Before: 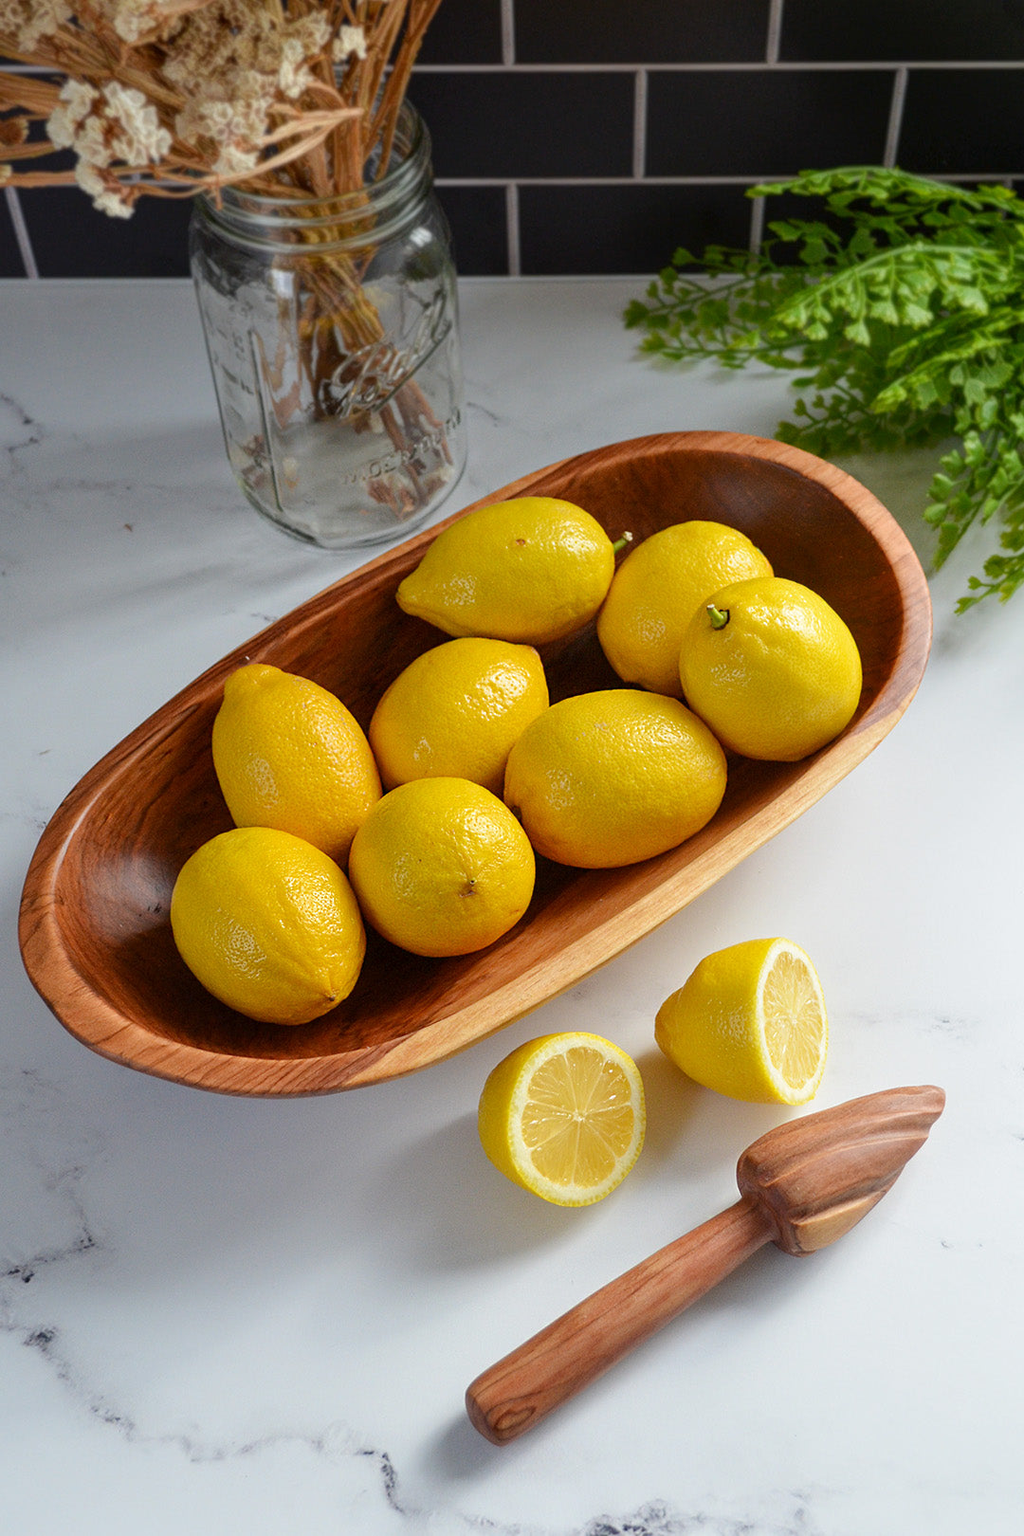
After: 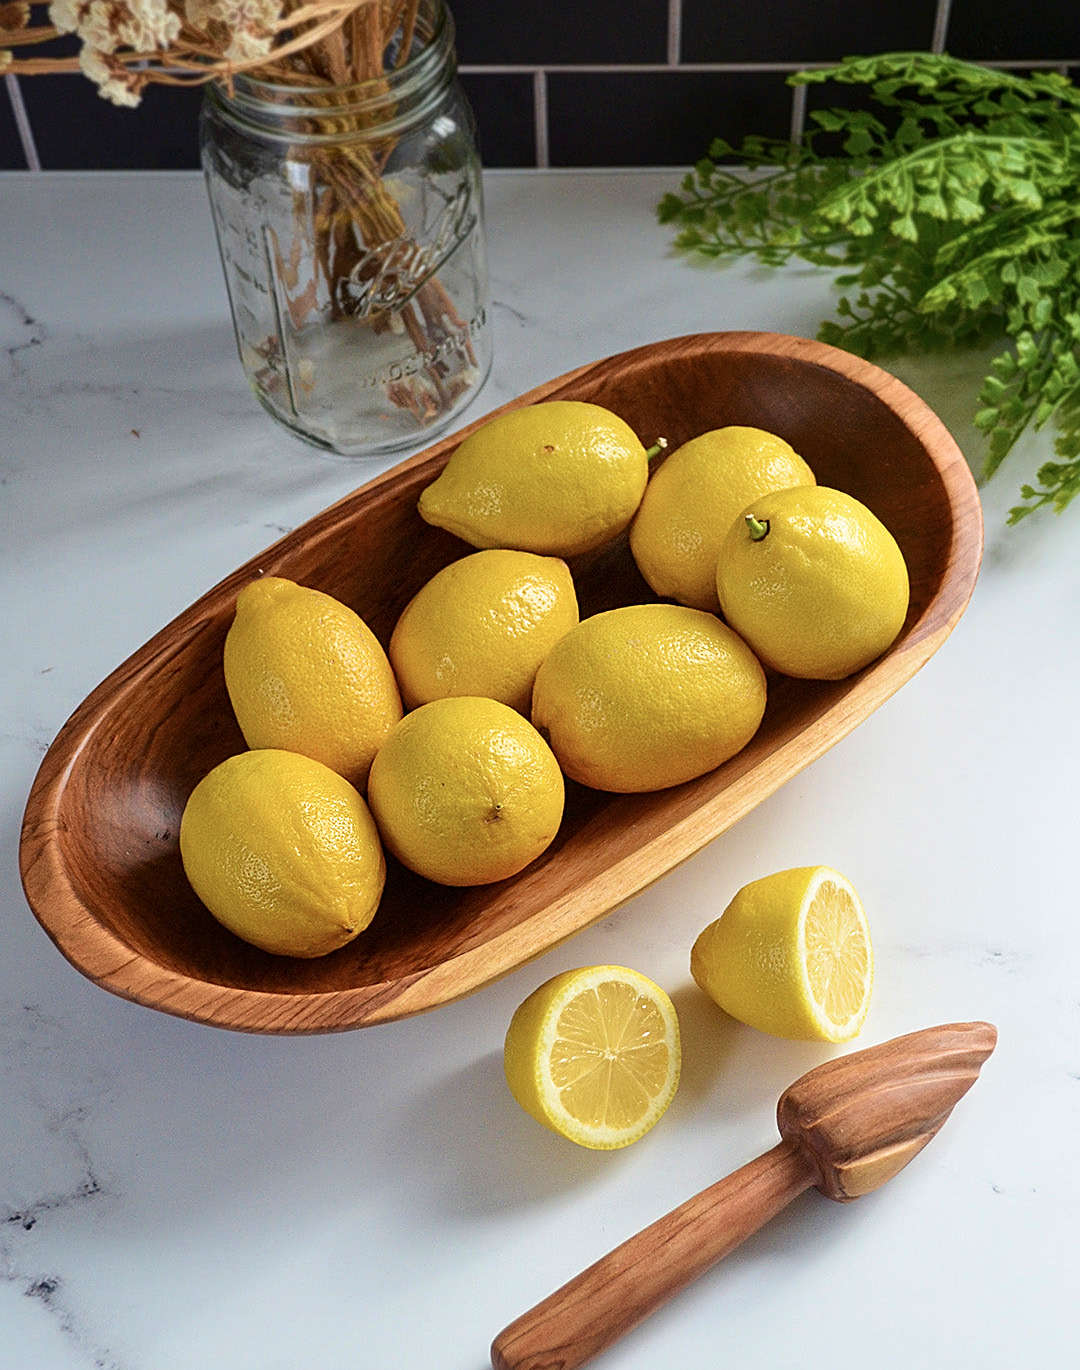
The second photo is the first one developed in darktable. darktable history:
velvia: strength 45.66%
contrast brightness saturation: contrast 0.11, saturation -0.151
sharpen: amount 0.491
crop: top 7.6%, bottom 7.815%
